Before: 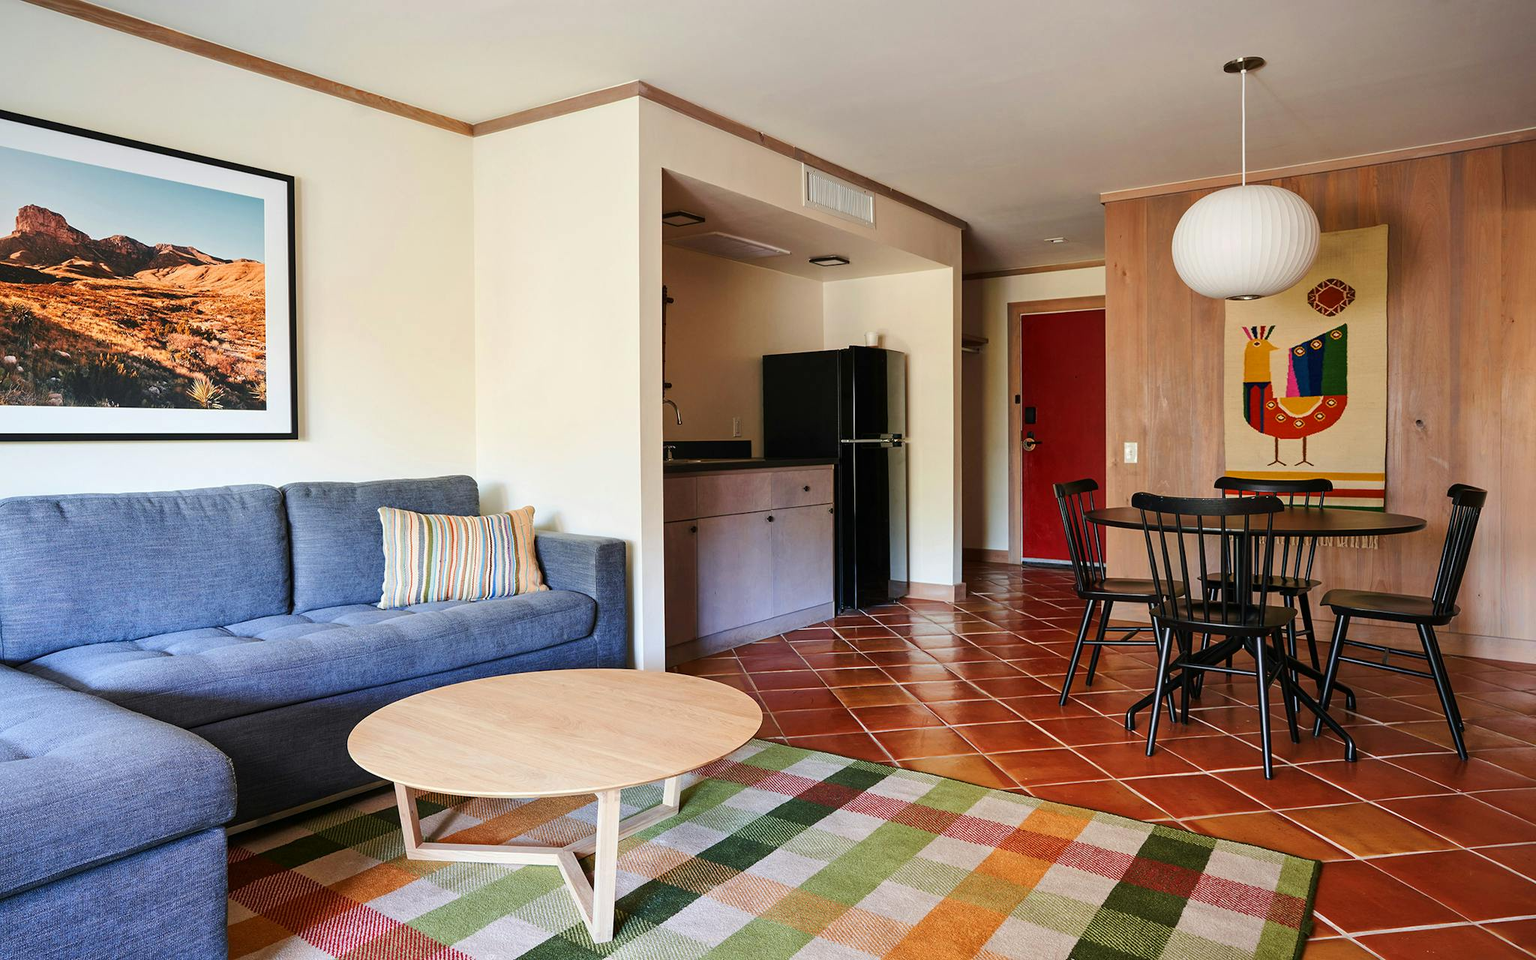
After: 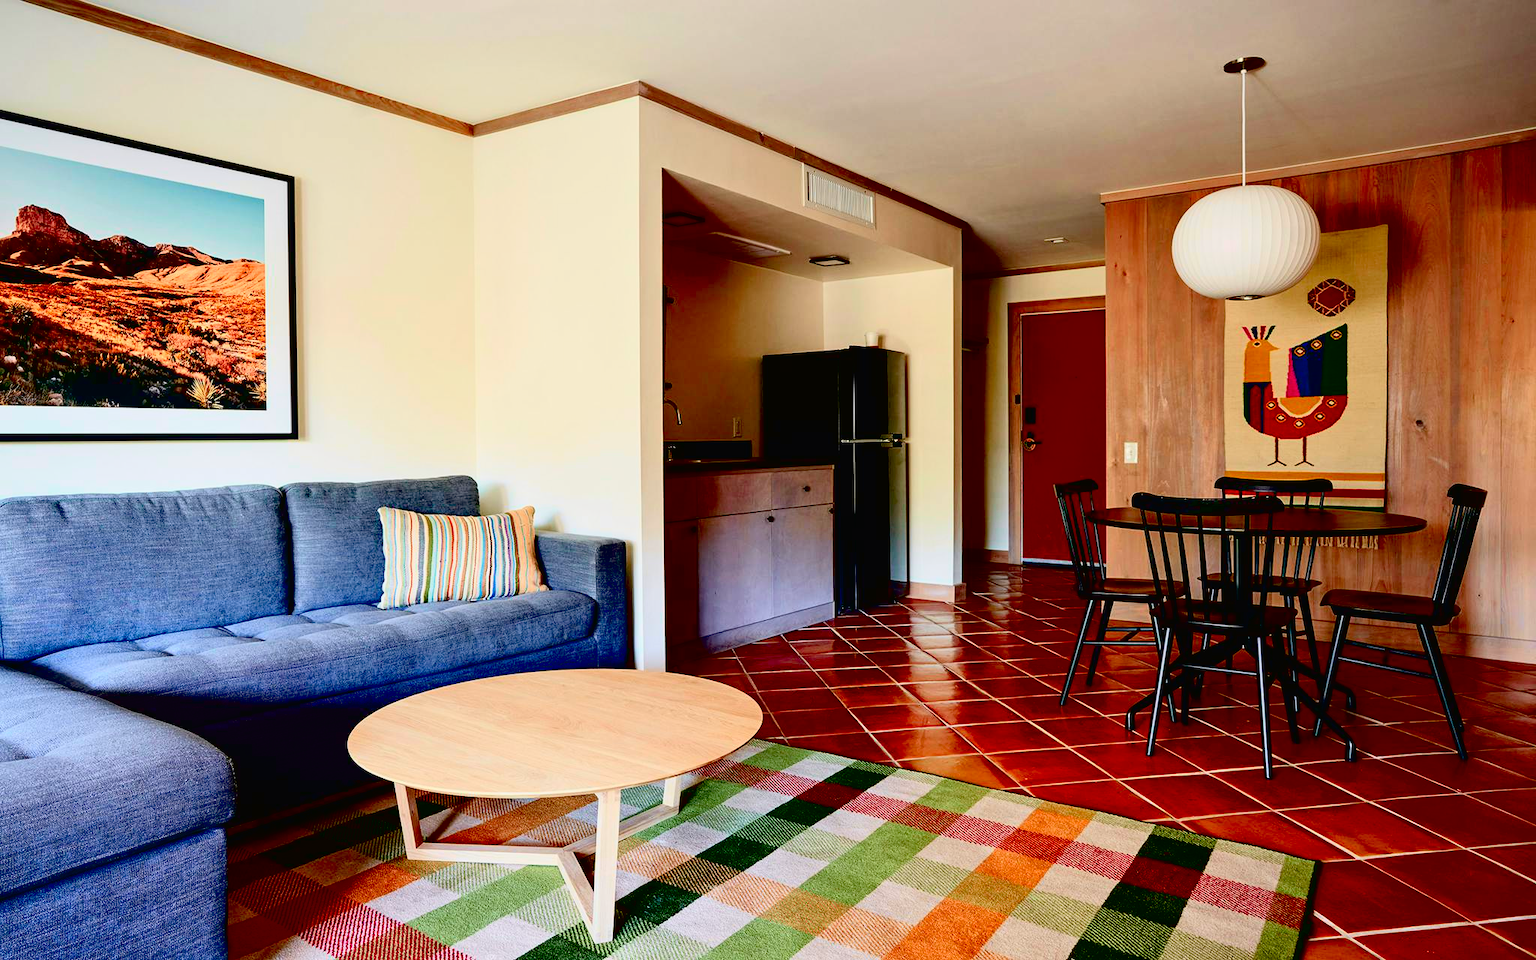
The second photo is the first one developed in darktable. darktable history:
tone curve: curves: ch0 [(0, 0.013) (0.054, 0.018) (0.205, 0.191) (0.289, 0.292) (0.39, 0.424) (0.493, 0.551) (0.647, 0.752) (0.796, 0.887) (1, 0.998)]; ch1 [(0, 0) (0.371, 0.339) (0.477, 0.452) (0.494, 0.495) (0.501, 0.501) (0.51, 0.516) (0.54, 0.557) (0.572, 0.605) (0.625, 0.687) (0.774, 0.841) (1, 1)]; ch2 [(0, 0) (0.32, 0.281) (0.403, 0.399) (0.441, 0.428) (0.47, 0.469) (0.498, 0.496) (0.524, 0.543) (0.551, 0.579) (0.633, 0.665) (0.7, 0.711) (1, 1)], color space Lab, independent channels, preserve colors none
exposure: black level correction 0.046, exposure -0.228 EV, compensate highlight preservation false
